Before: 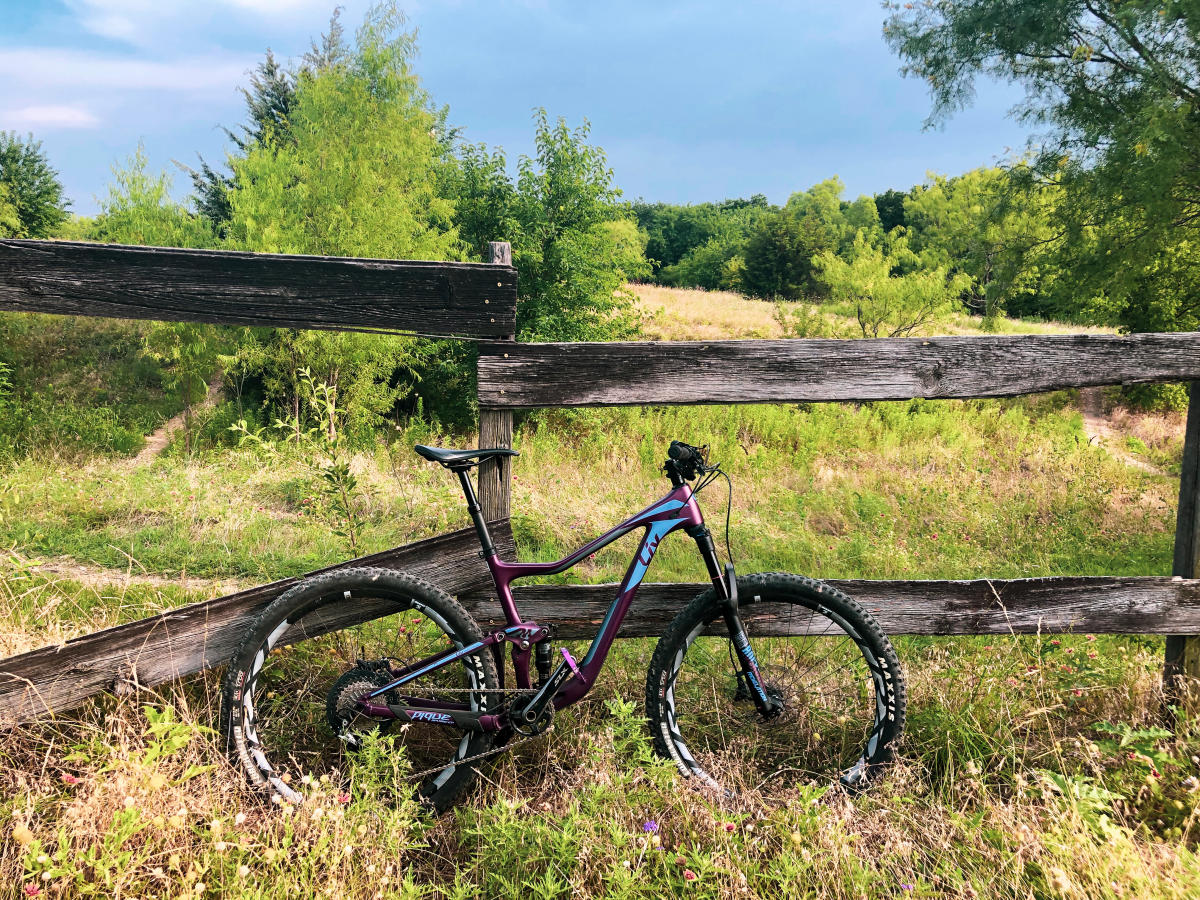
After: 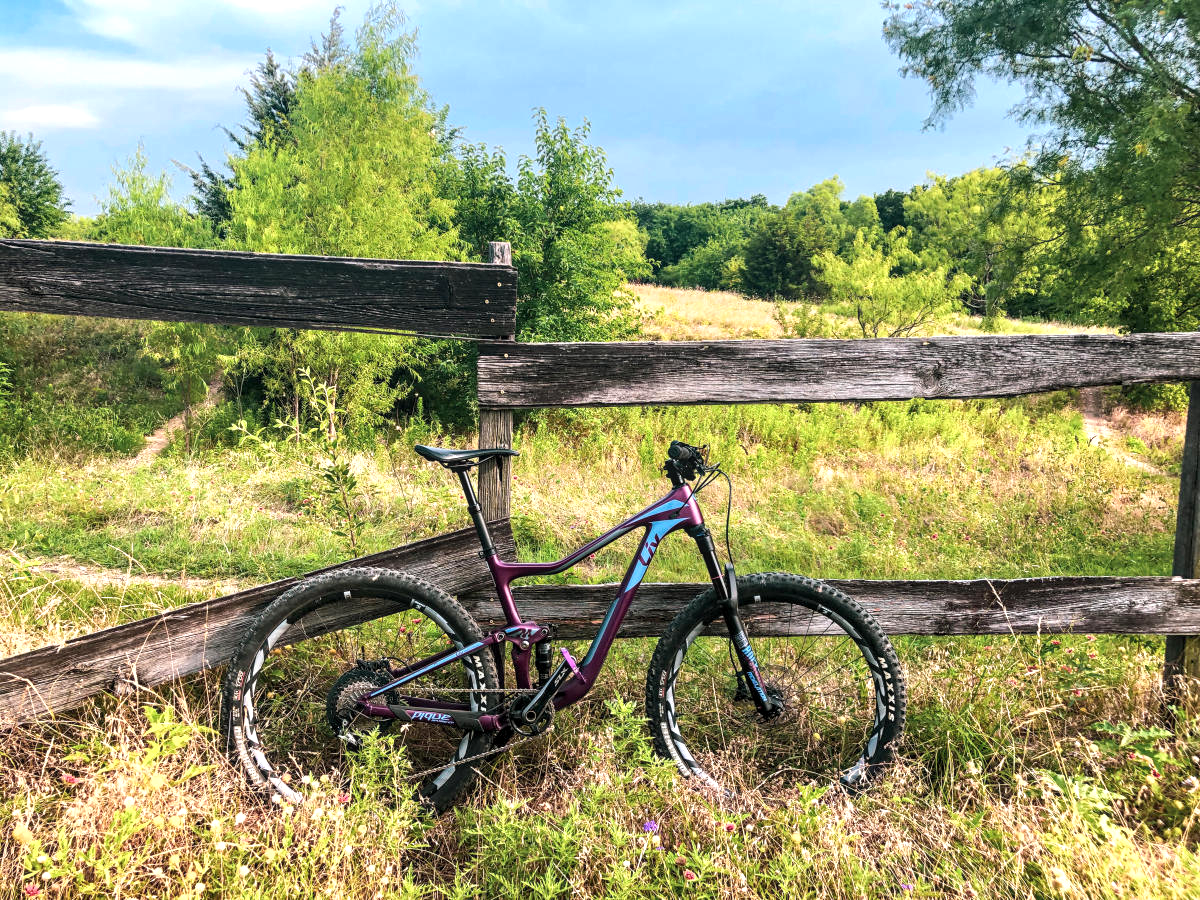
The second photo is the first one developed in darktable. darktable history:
local contrast: on, module defaults
exposure: black level correction 0, exposure 0.4 EV, compensate exposure bias true, compensate highlight preservation false
